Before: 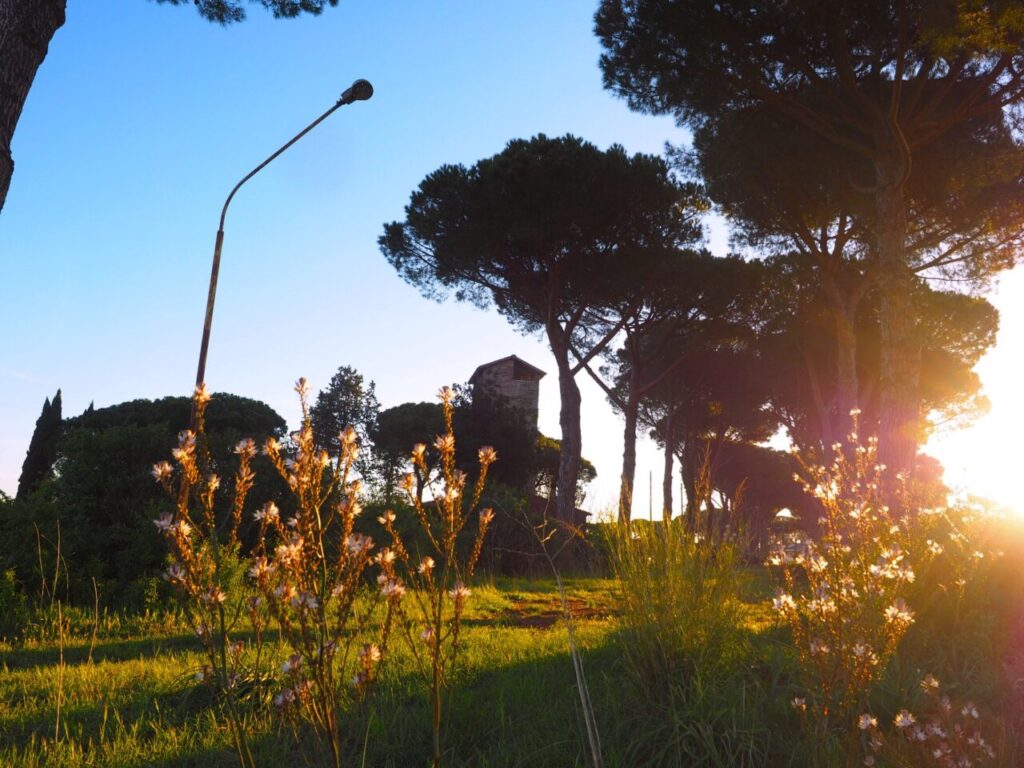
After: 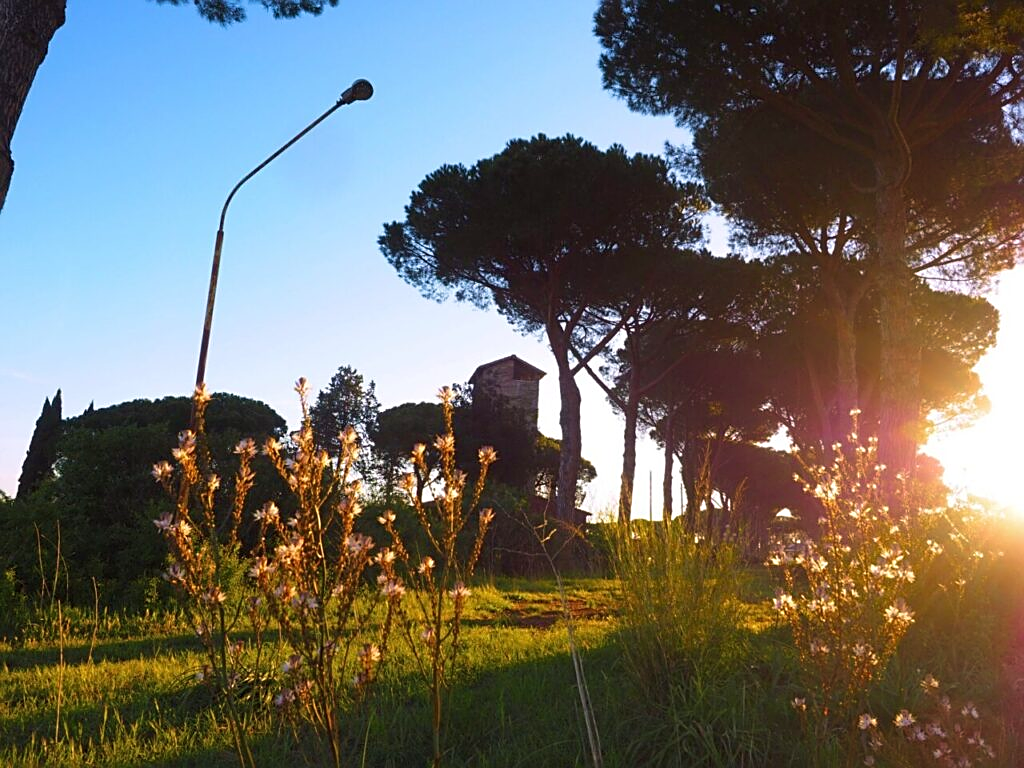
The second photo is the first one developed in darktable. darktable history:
velvia: strength 30.34%
sharpen: amount 0.535
